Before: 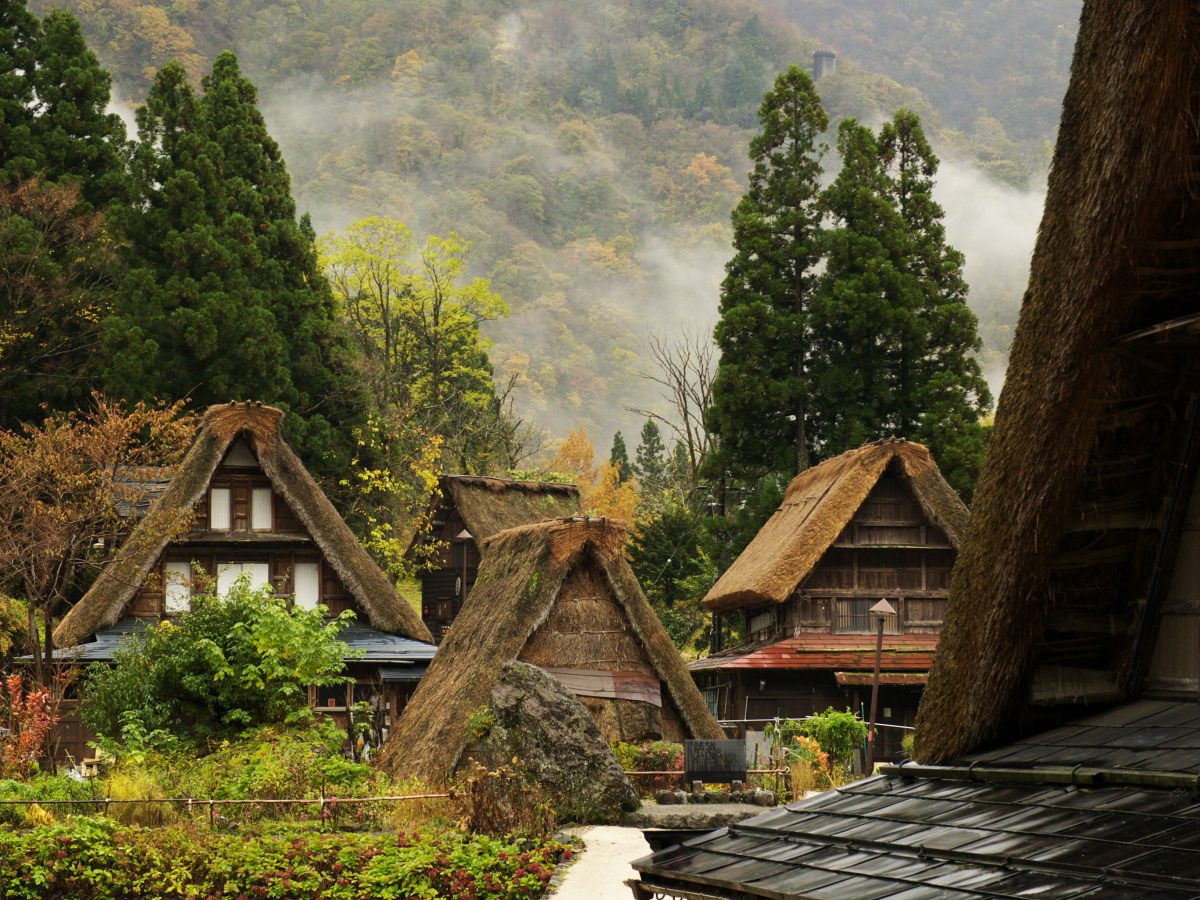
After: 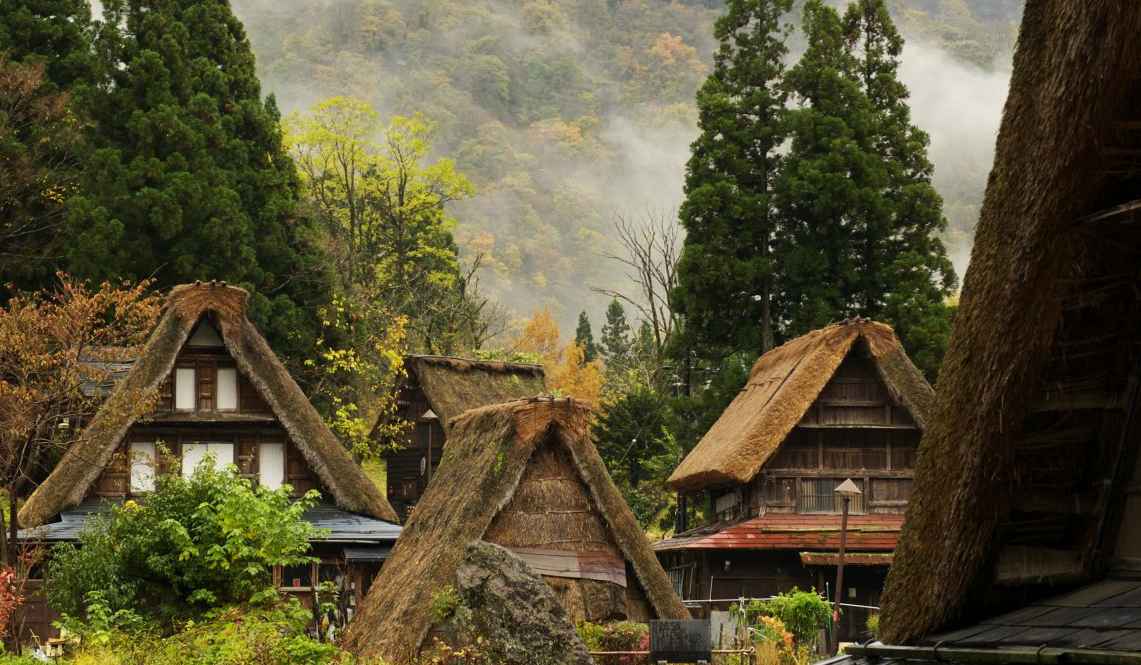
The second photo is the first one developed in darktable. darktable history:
crop and rotate: left 2.973%, top 13.44%, right 1.874%, bottom 12.592%
